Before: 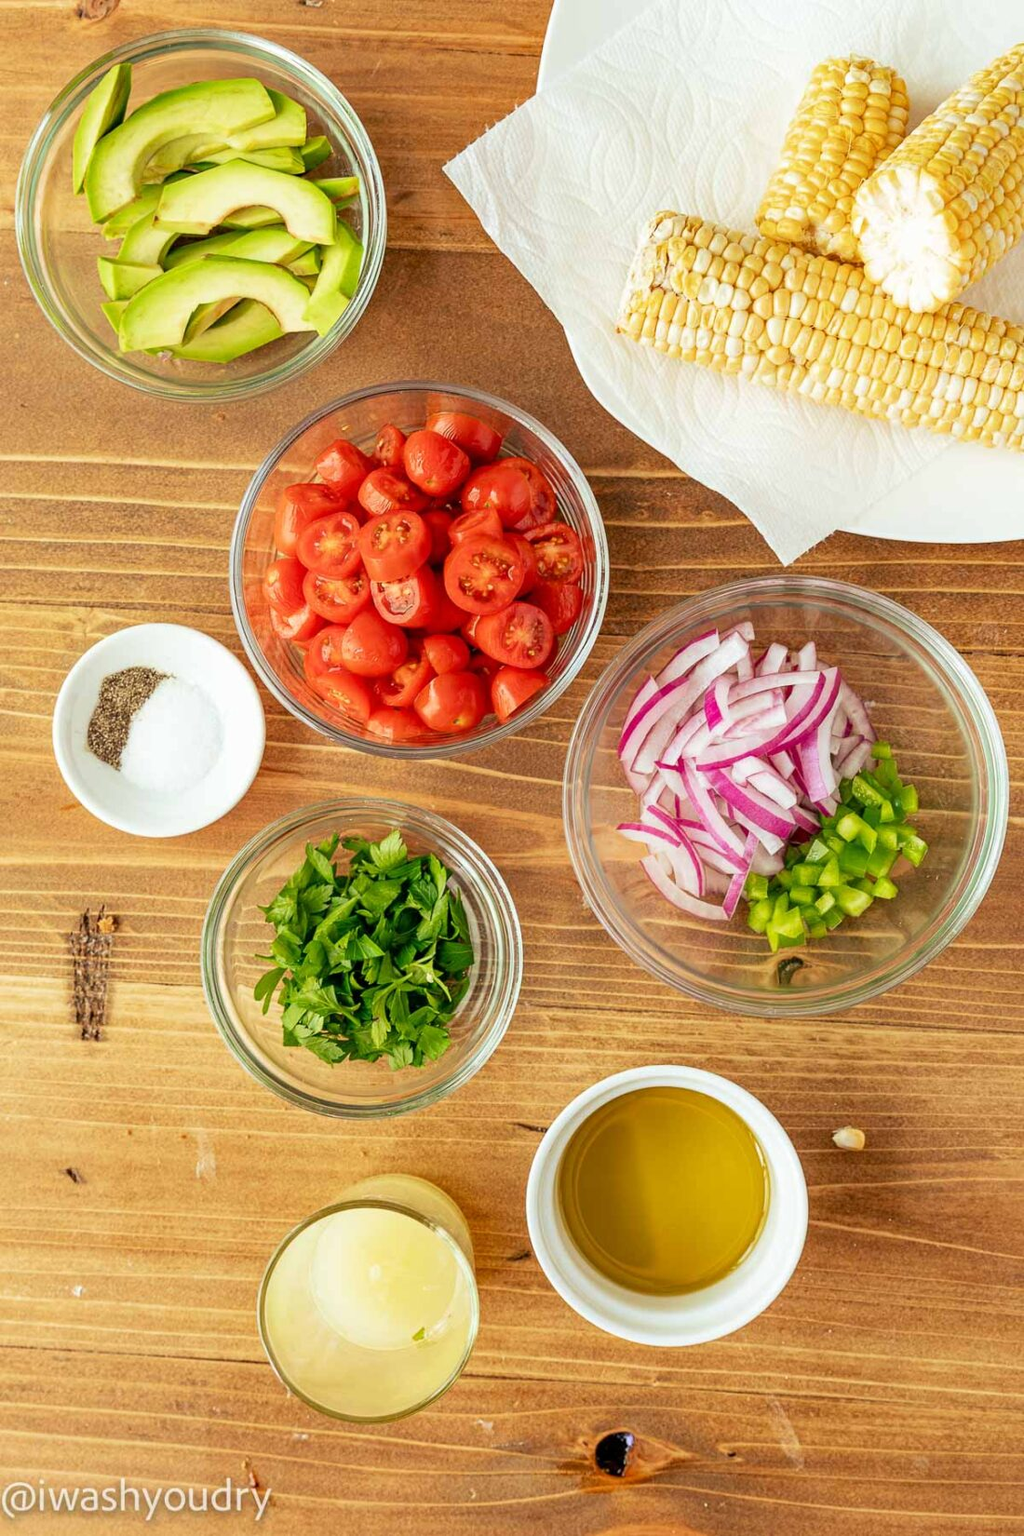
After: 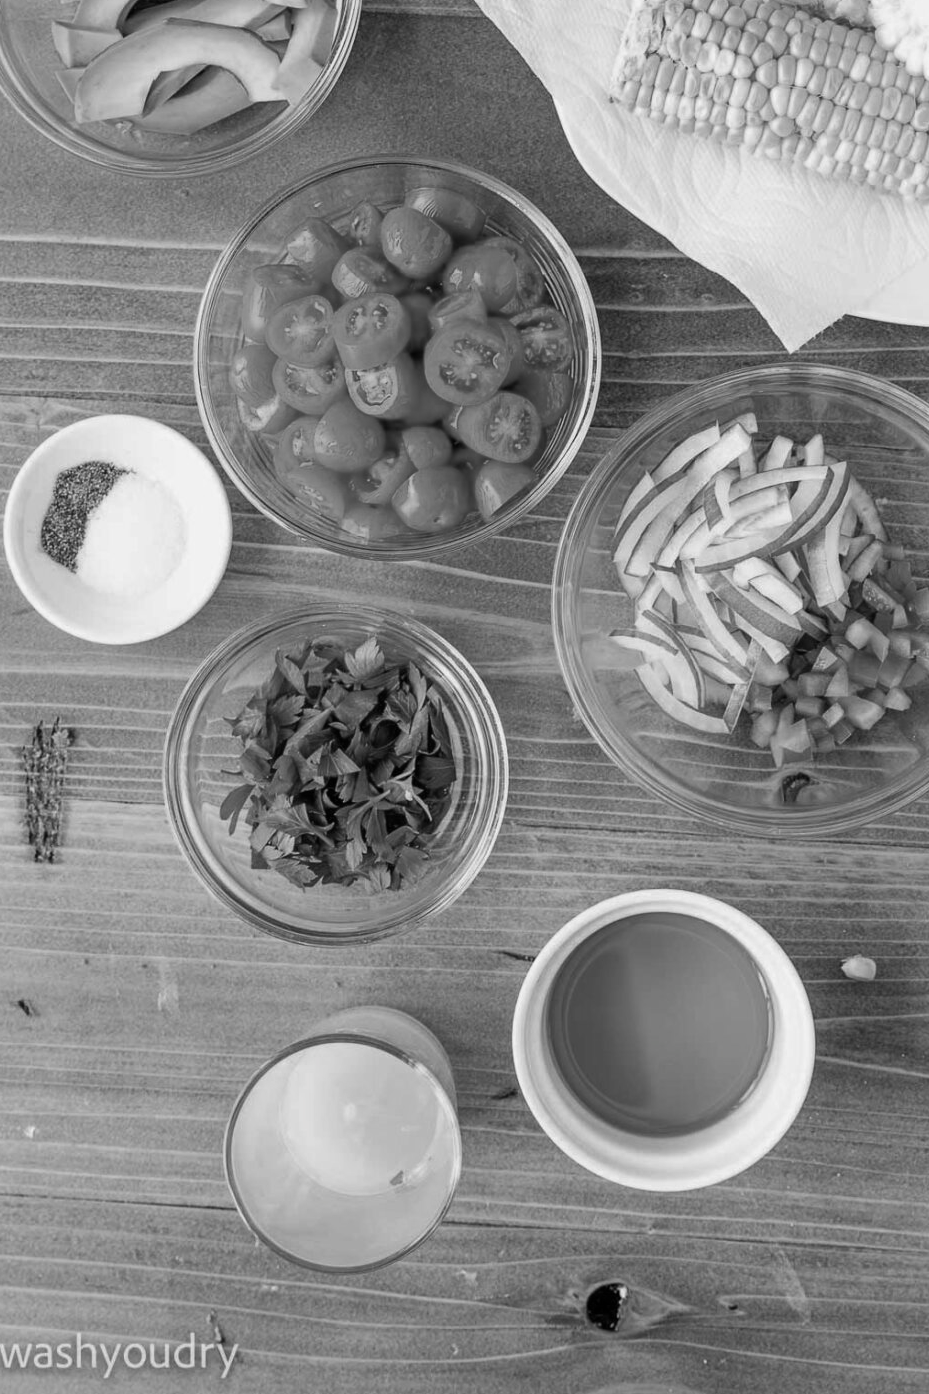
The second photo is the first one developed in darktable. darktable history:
color balance rgb: perceptual saturation grading › global saturation 35%, perceptual saturation grading › highlights -25%, perceptual saturation grading › shadows 50%
crop and rotate: left 4.842%, top 15.51%, right 10.668%
color calibration: output gray [0.253, 0.26, 0.487, 0], gray › normalize channels true, illuminant same as pipeline (D50), adaptation XYZ, x 0.346, y 0.359, gamut compression 0
